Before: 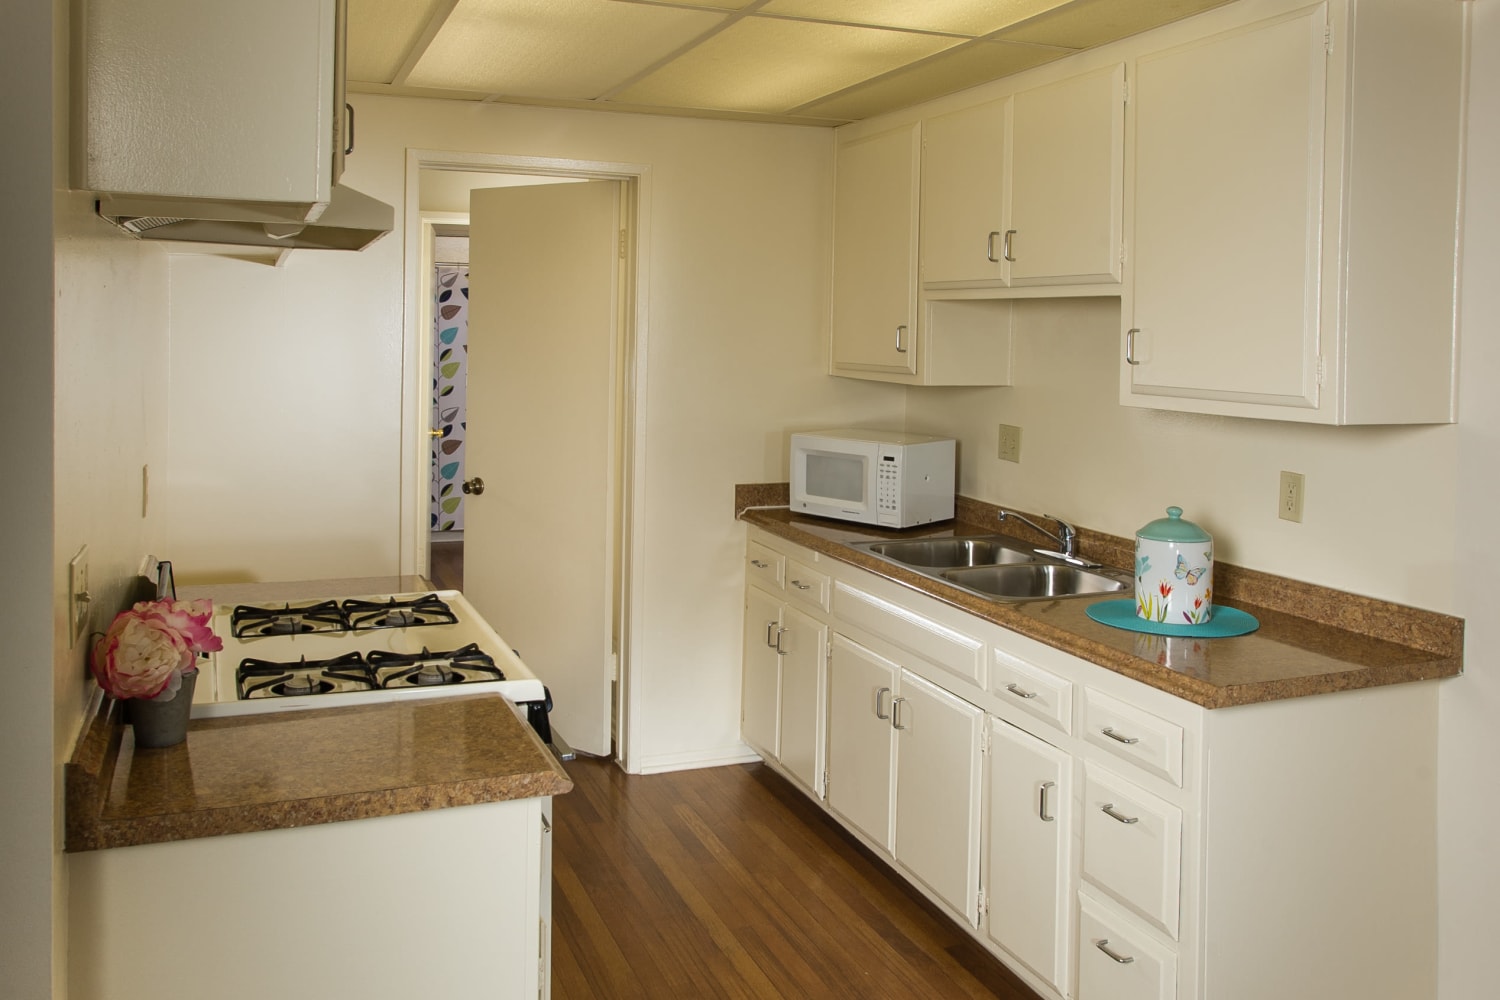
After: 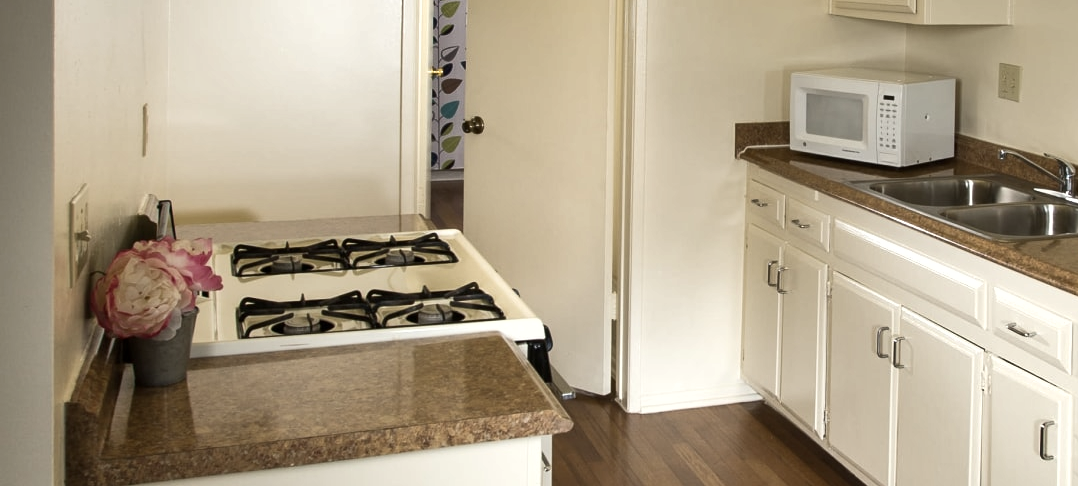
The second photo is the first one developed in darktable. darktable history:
crop: top 36.135%, right 28.1%, bottom 15.188%
shadows and highlights: soften with gaussian
exposure: black level correction 0.001, exposure 0.499 EV, compensate highlight preservation false
contrast brightness saturation: contrast 0.101, saturation -0.284
